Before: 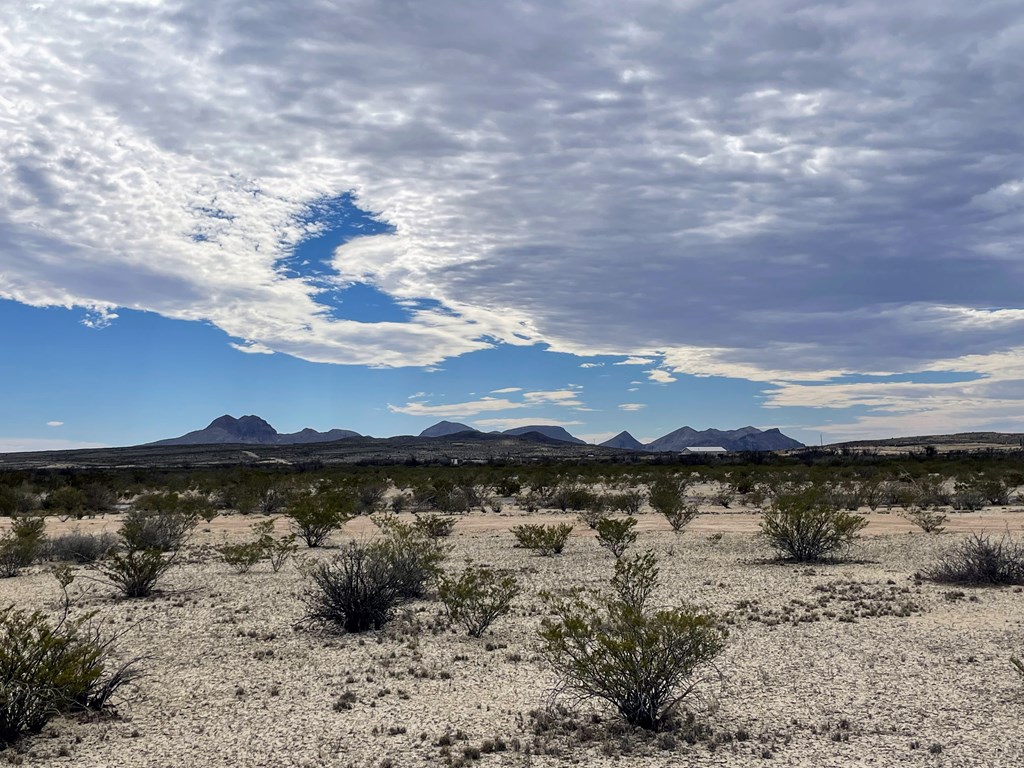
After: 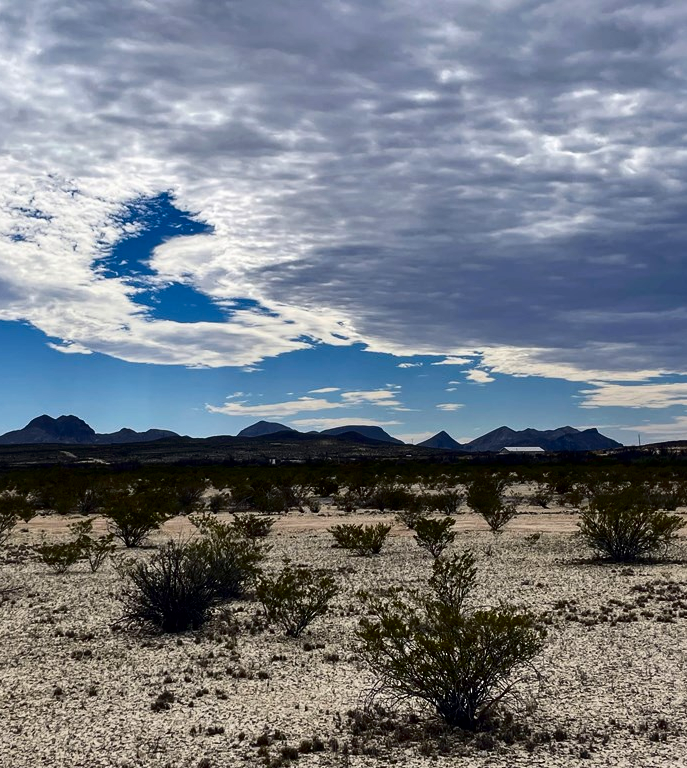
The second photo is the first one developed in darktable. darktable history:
contrast brightness saturation: contrast 0.191, brightness -0.237, saturation 0.114
crop and rotate: left 17.788%, right 15.11%
